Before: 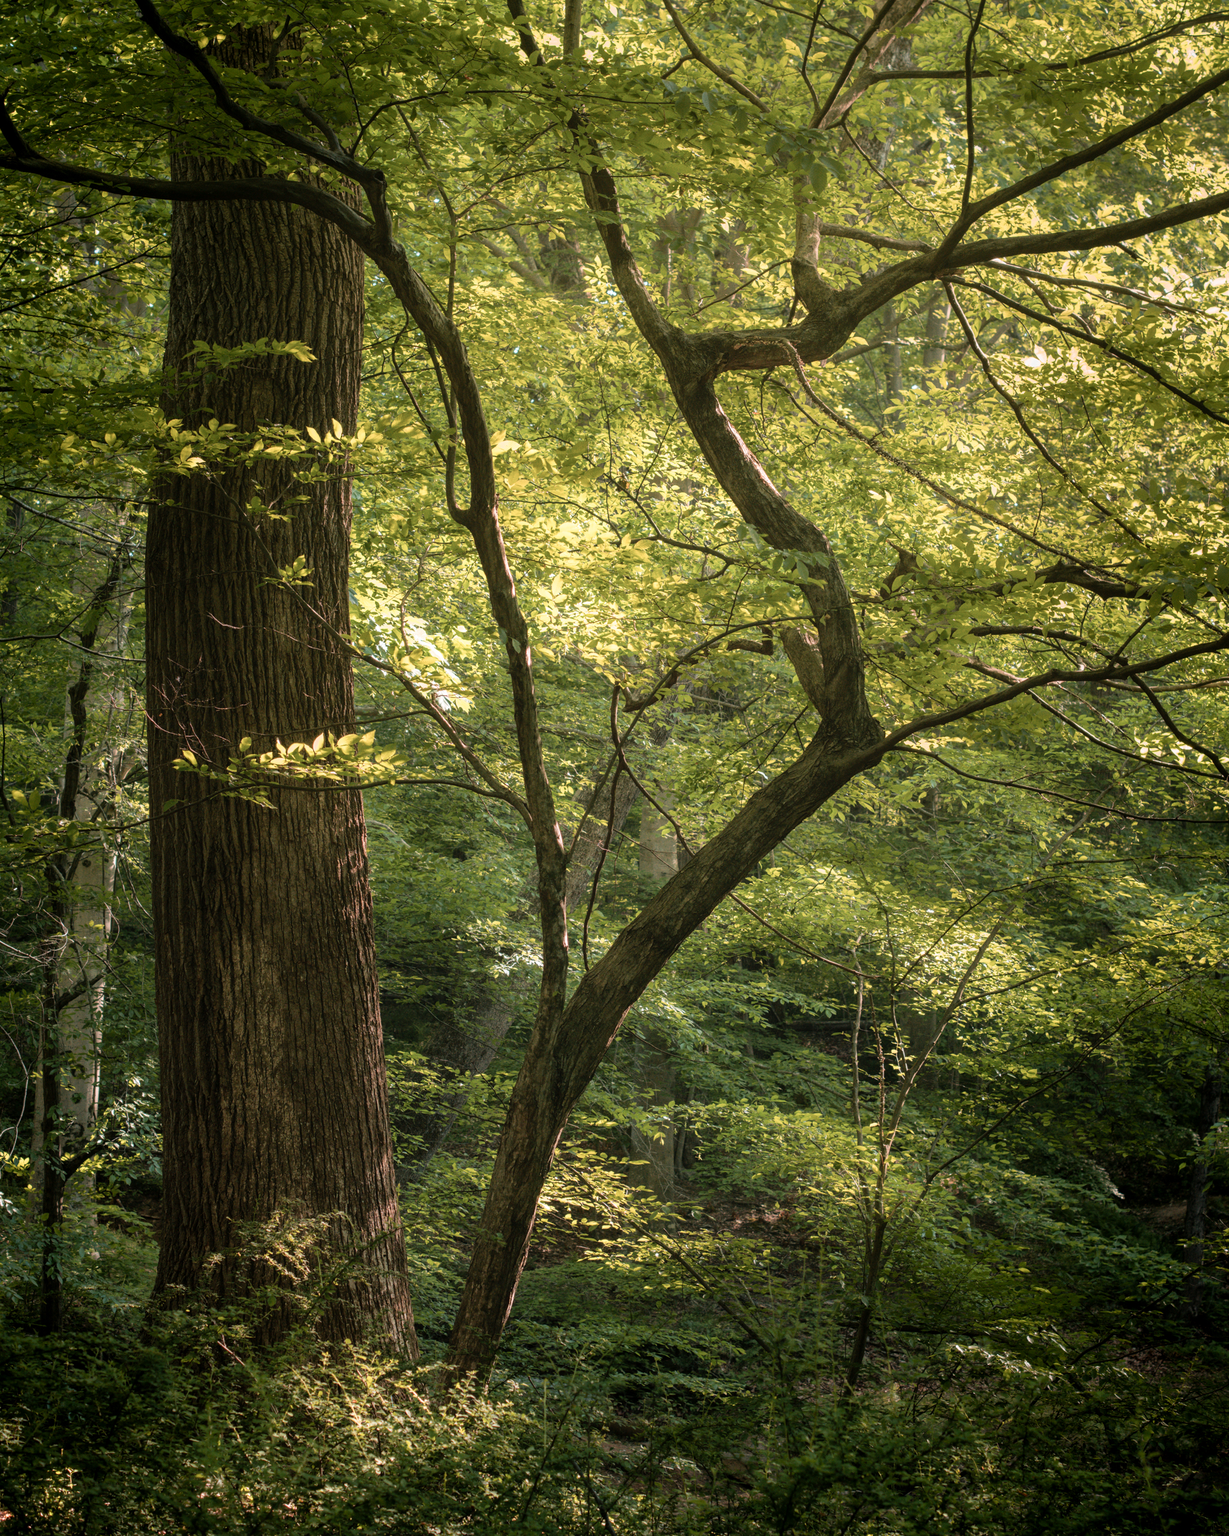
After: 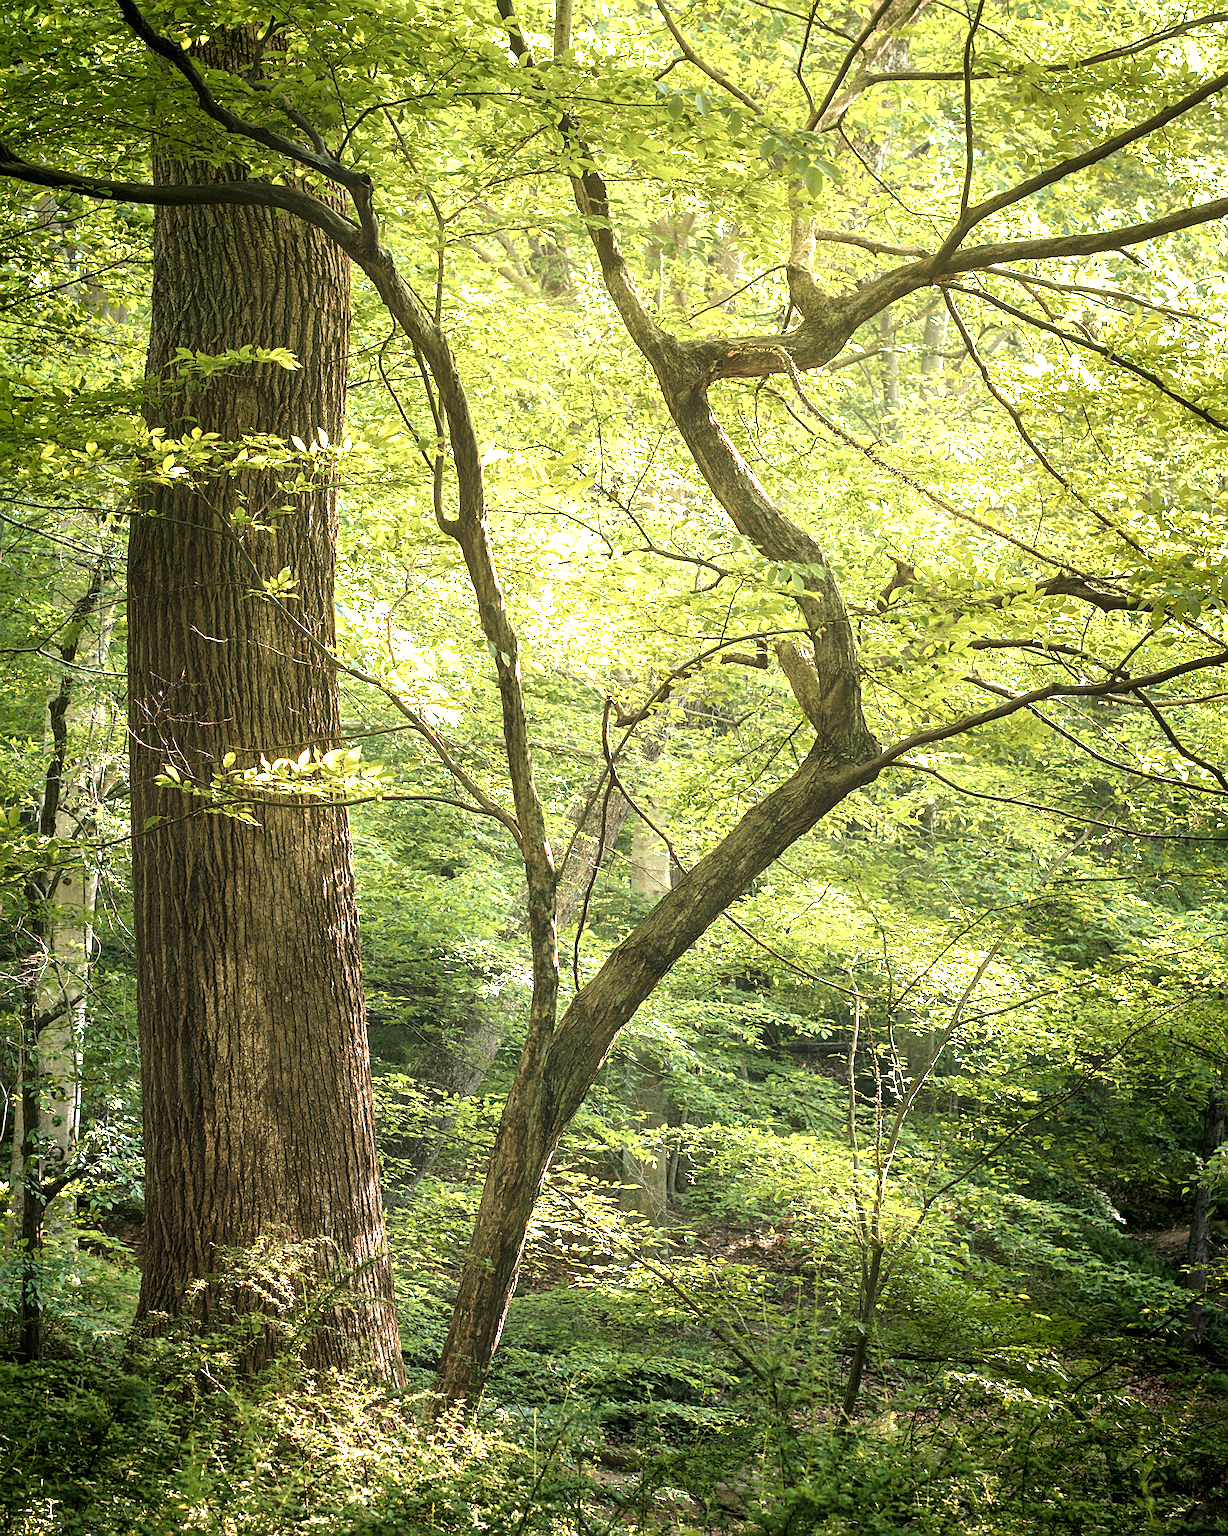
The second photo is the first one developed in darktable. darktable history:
base curve: exposure shift 0, preserve colors none
crop: left 1.743%, right 0.268%, bottom 2.011%
exposure: black level correction 0, exposure 1.6 EV, compensate exposure bias true, compensate highlight preservation false
sharpen: amount 0.575
